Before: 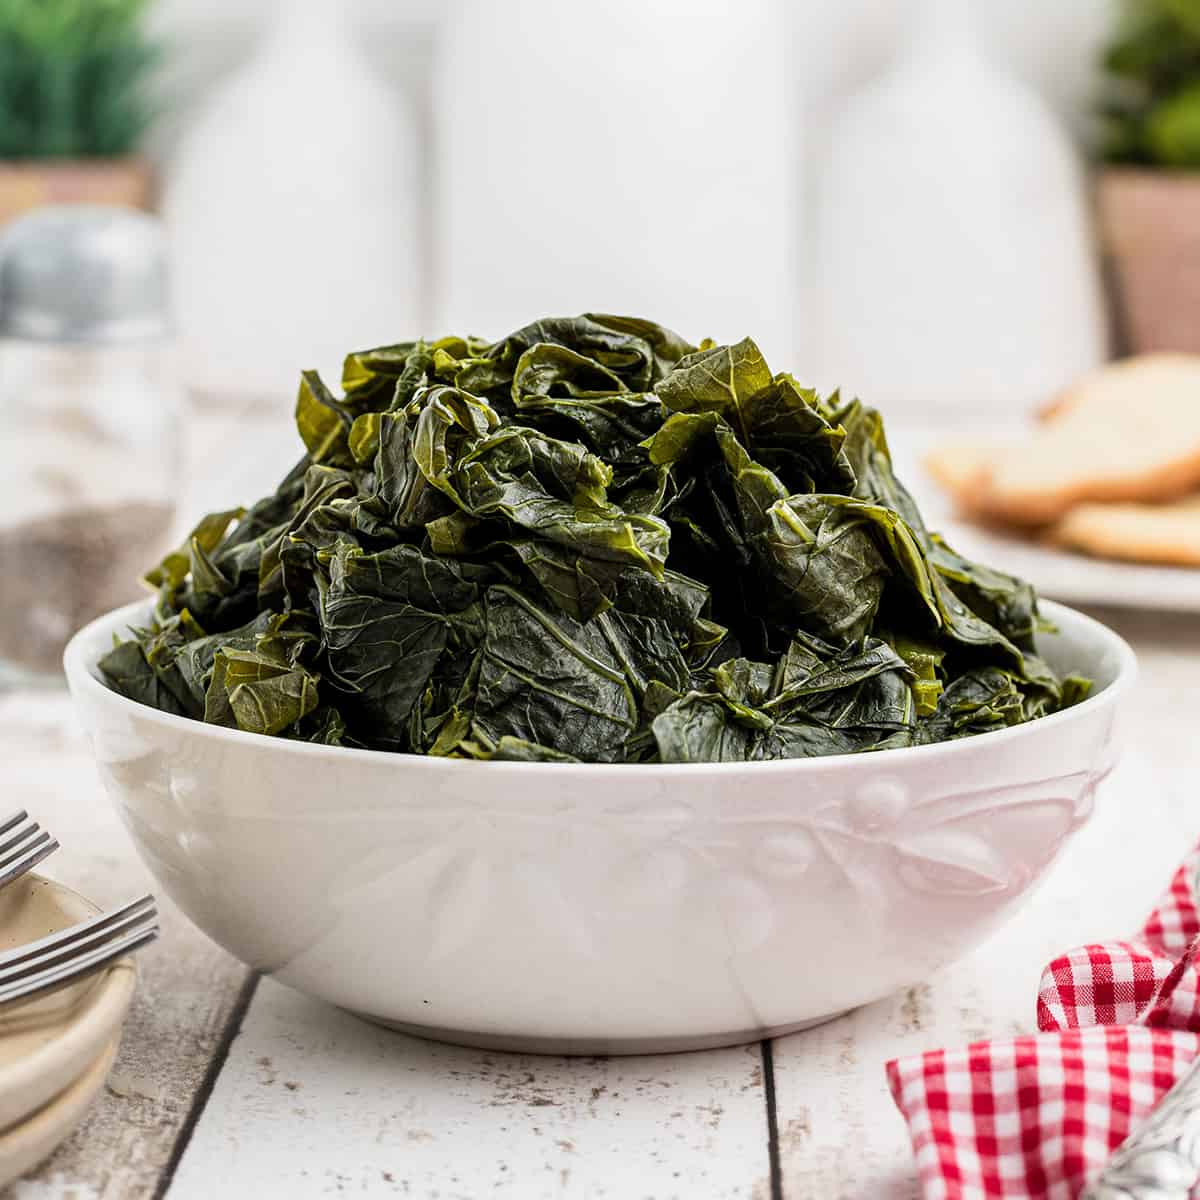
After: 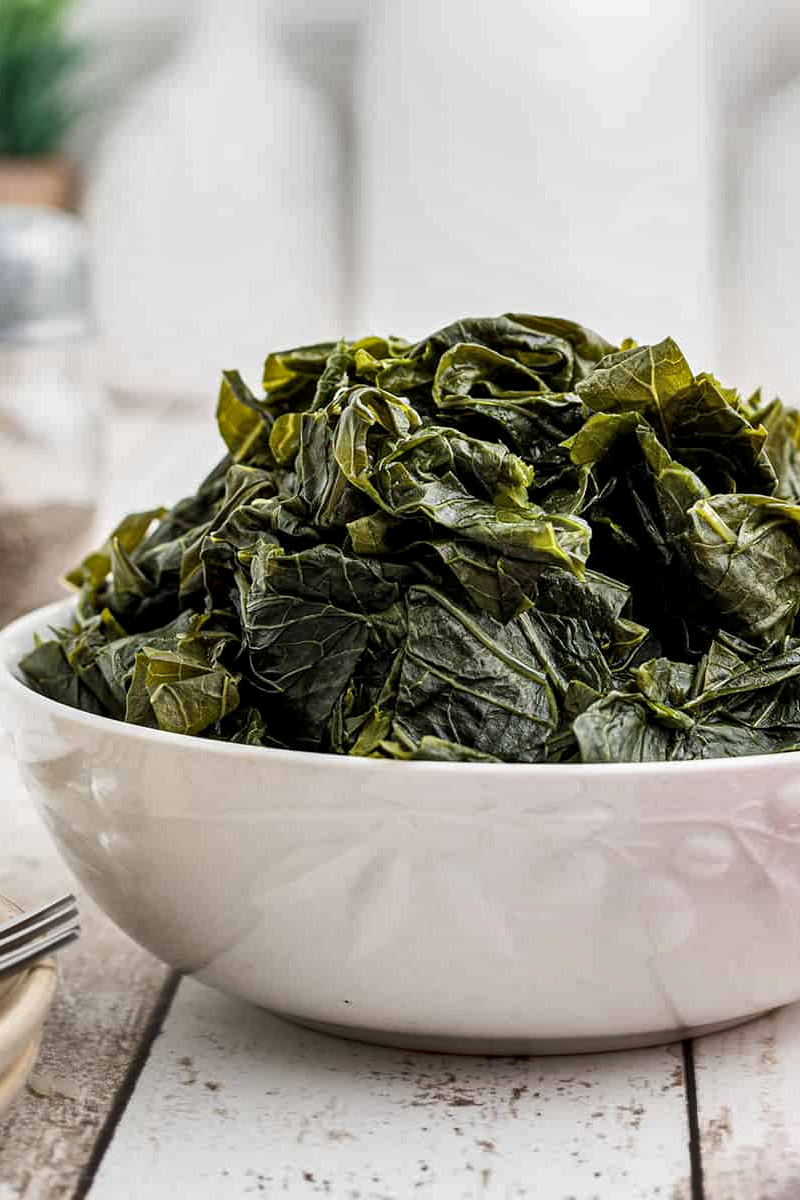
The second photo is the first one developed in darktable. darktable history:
shadows and highlights: low approximation 0.01, soften with gaussian
crop and rotate: left 6.617%, right 26.717%
local contrast: highlights 100%, shadows 100%, detail 120%, midtone range 0.2
